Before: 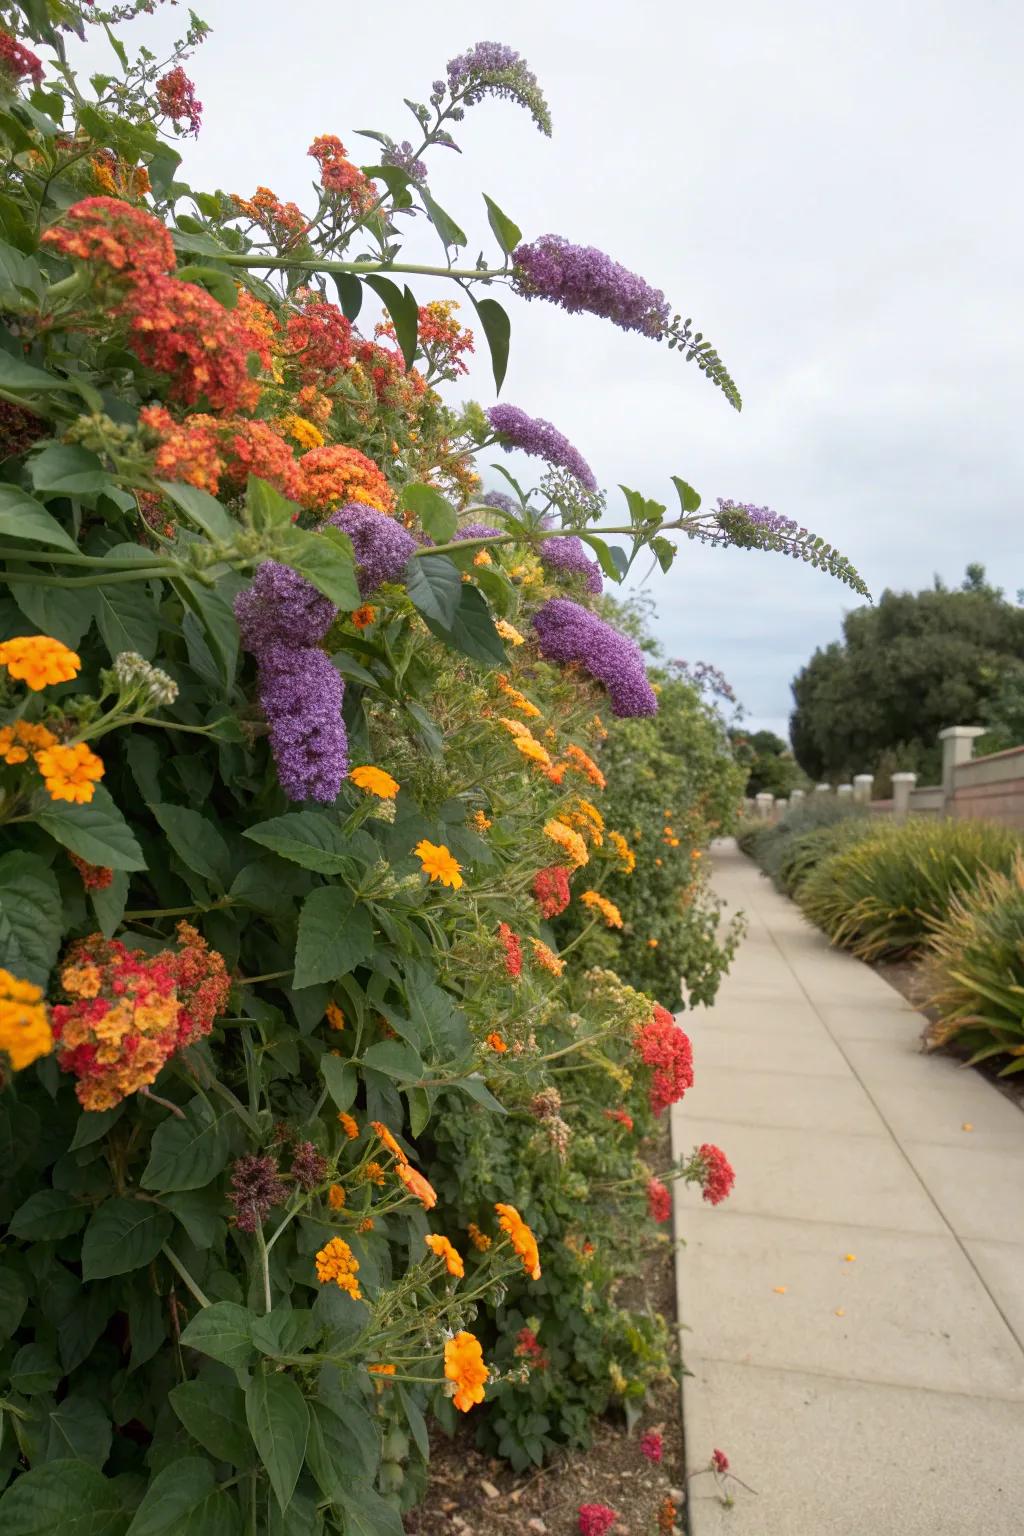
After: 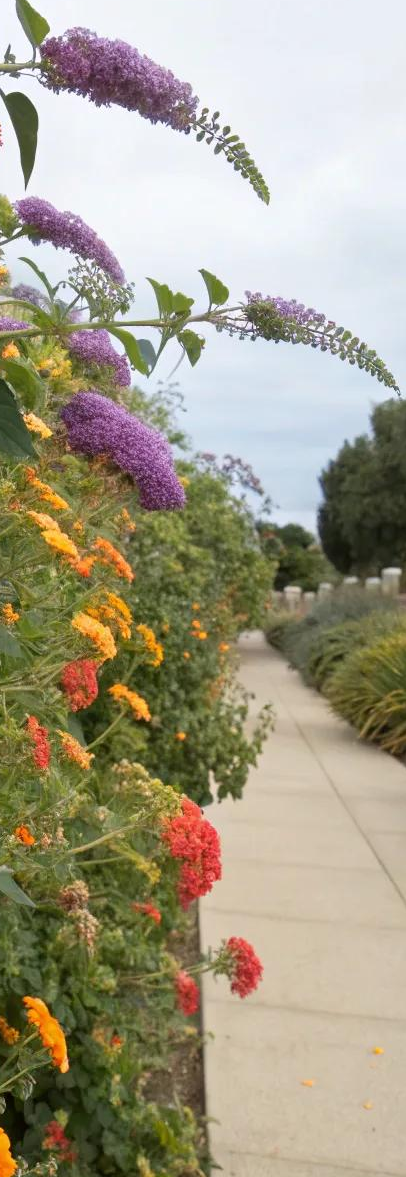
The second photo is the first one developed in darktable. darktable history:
crop: left 46.1%, top 13.506%, right 14.231%, bottom 9.825%
